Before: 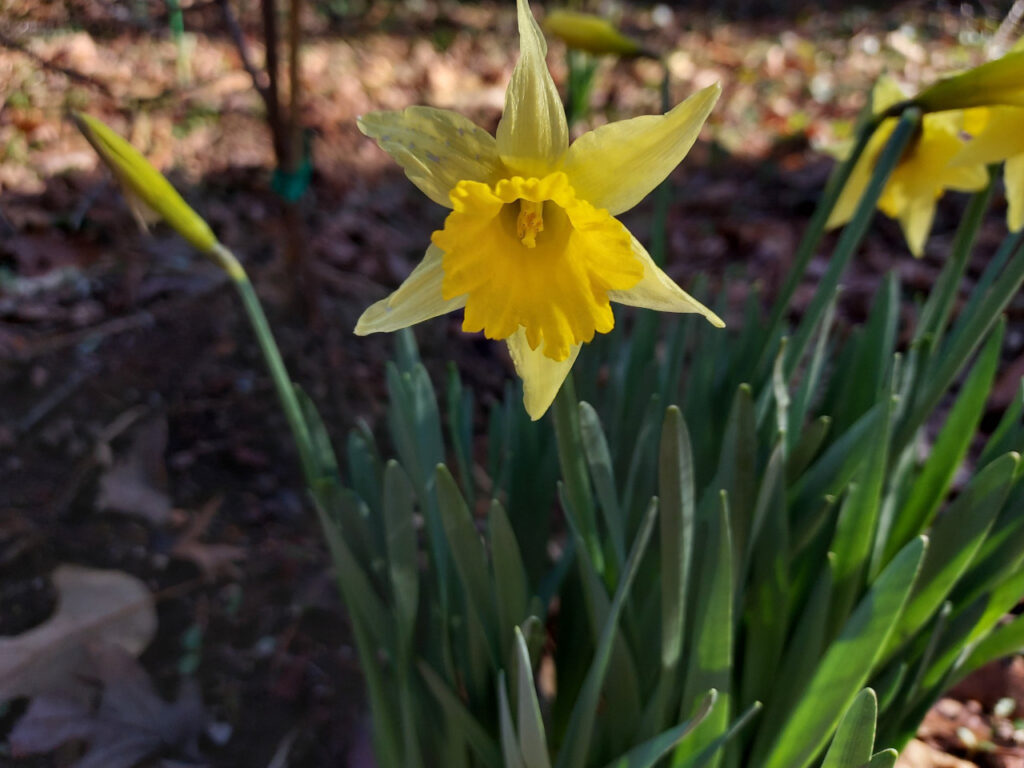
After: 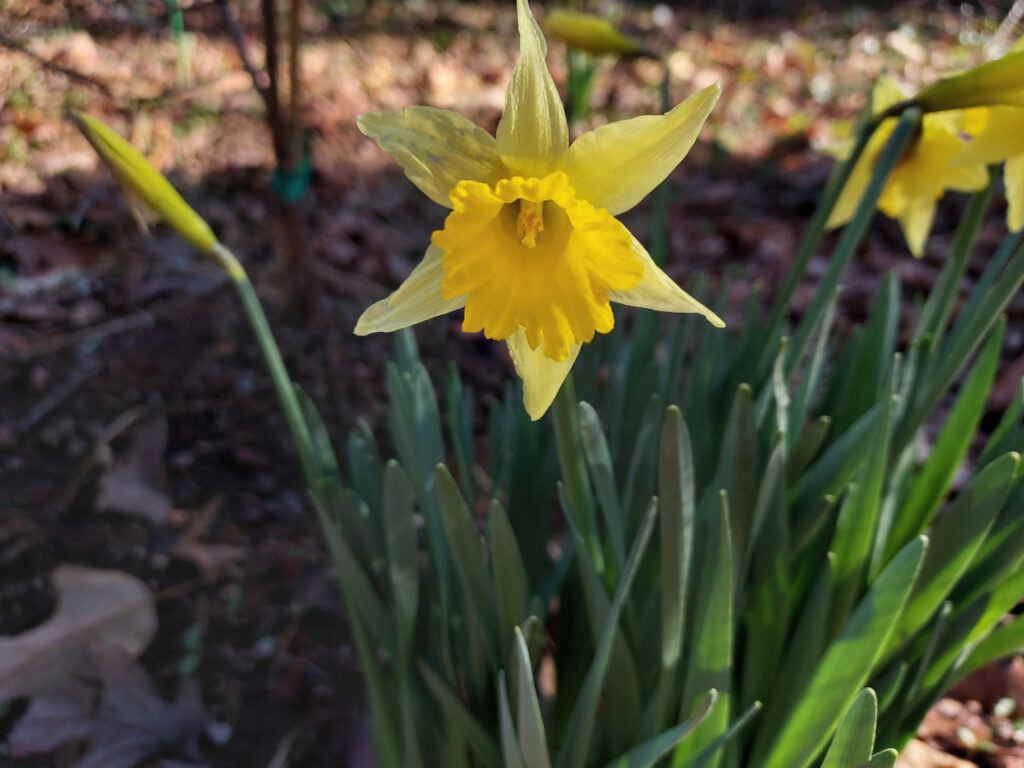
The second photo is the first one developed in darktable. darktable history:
contrast brightness saturation: contrast 0.051, brightness 0.061, saturation 0.011
